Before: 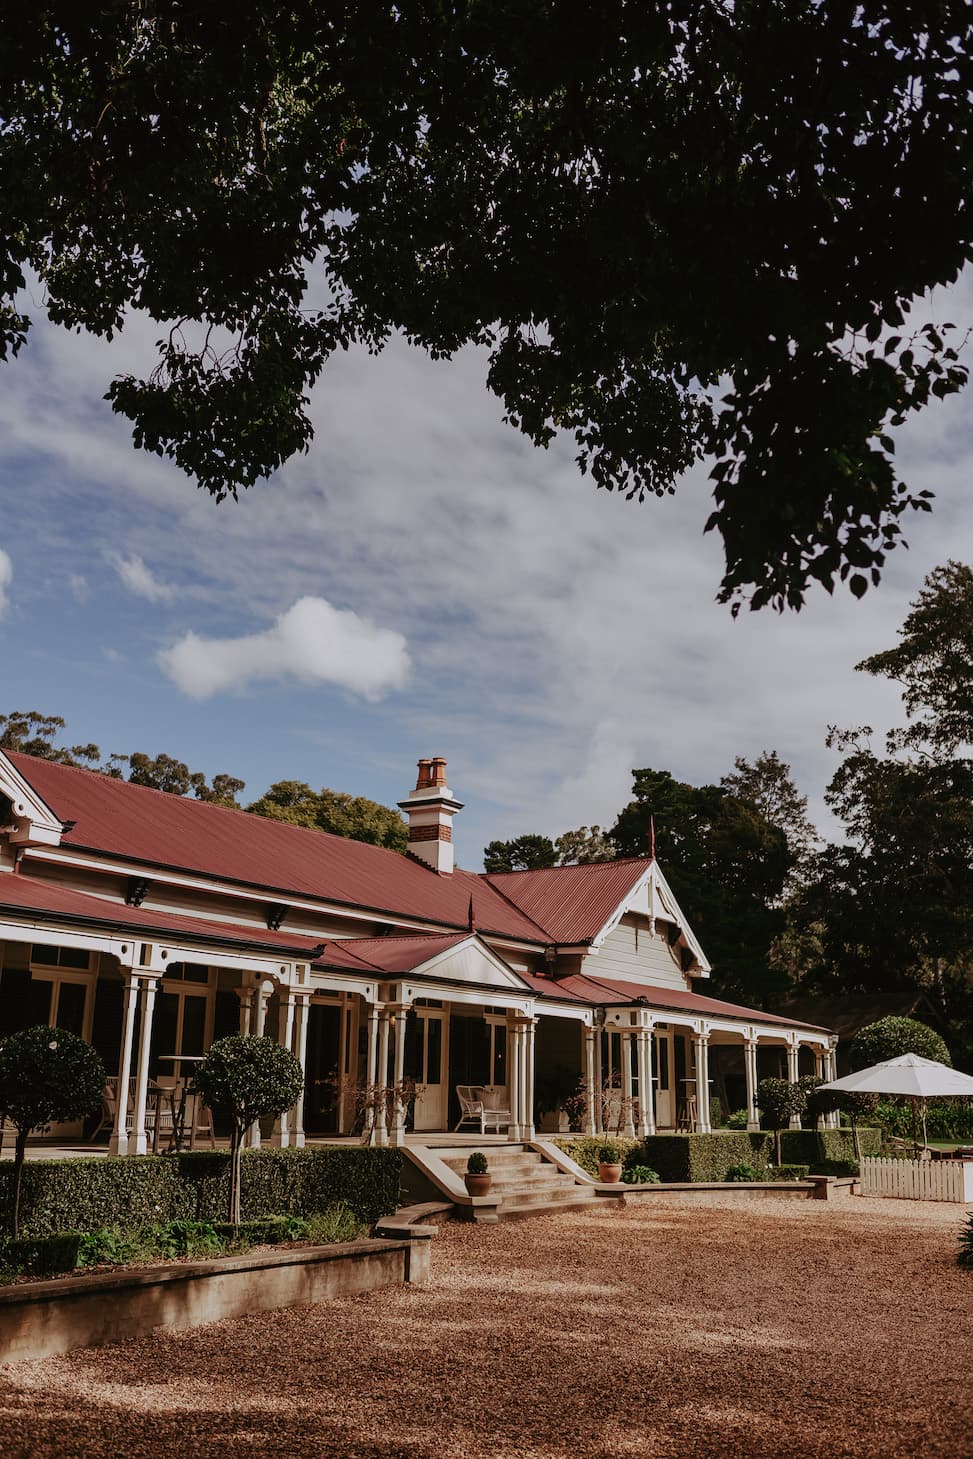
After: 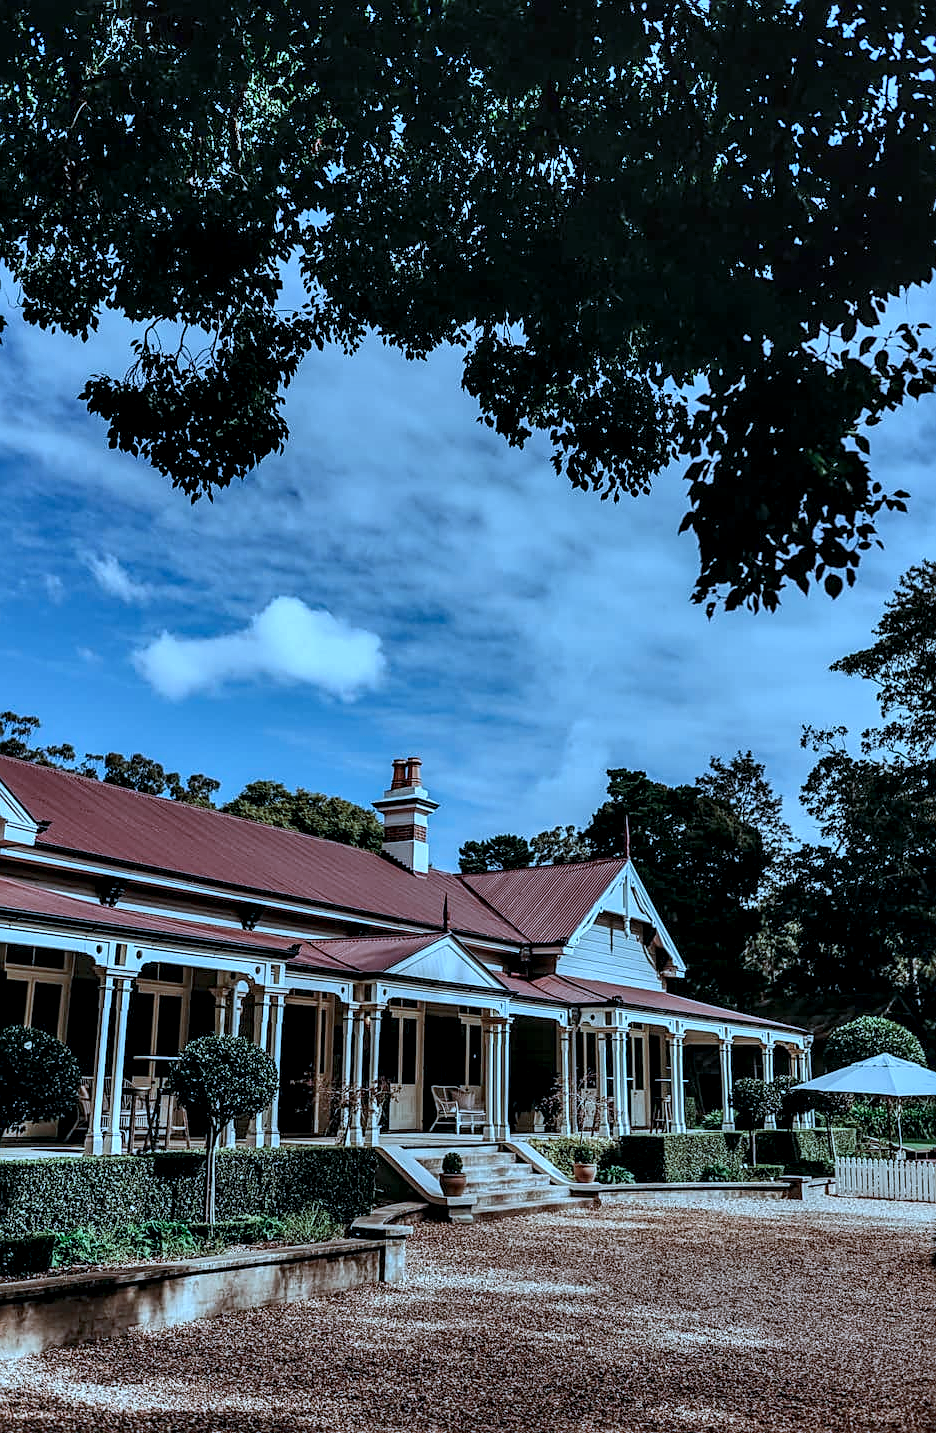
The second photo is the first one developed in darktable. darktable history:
shadows and highlights: low approximation 0.01, soften with gaussian
crop and rotate: left 2.601%, right 1.166%, bottom 1.773%
sharpen: on, module defaults
color calibration: illuminant custom, x 0.433, y 0.394, temperature 3111.14 K
local contrast: highlights 22%, shadows 72%, detail 170%
